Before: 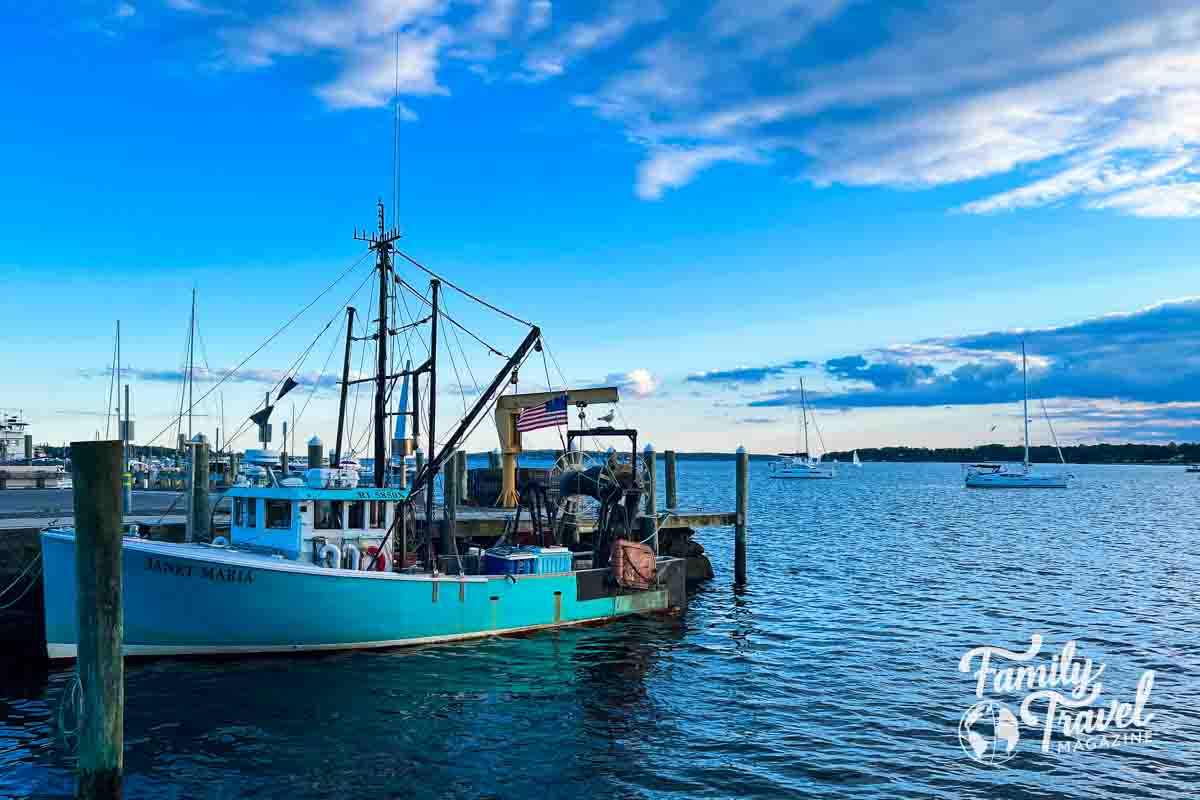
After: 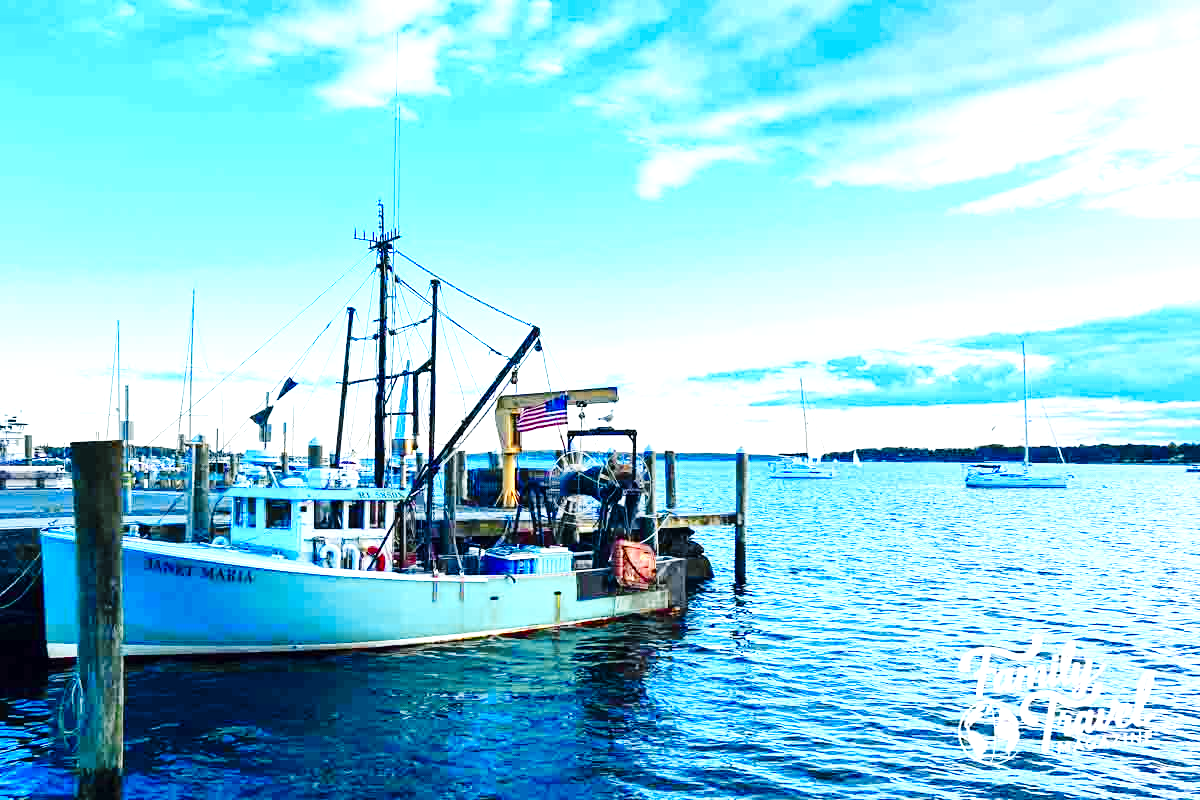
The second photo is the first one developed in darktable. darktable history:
exposure: exposure 1 EV, compensate highlight preservation false
color balance: output saturation 110%
color zones: curves: ch0 [(0.004, 0.305) (0.261, 0.623) (0.389, 0.399) (0.708, 0.571) (0.947, 0.34)]; ch1 [(0.025, 0.645) (0.229, 0.584) (0.326, 0.551) (0.484, 0.262) (0.757, 0.643)]
base curve: curves: ch0 [(0, 0) (0.036, 0.025) (0.121, 0.166) (0.206, 0.329) (0.605, 0.79) (1, 1)], preserve colors none
